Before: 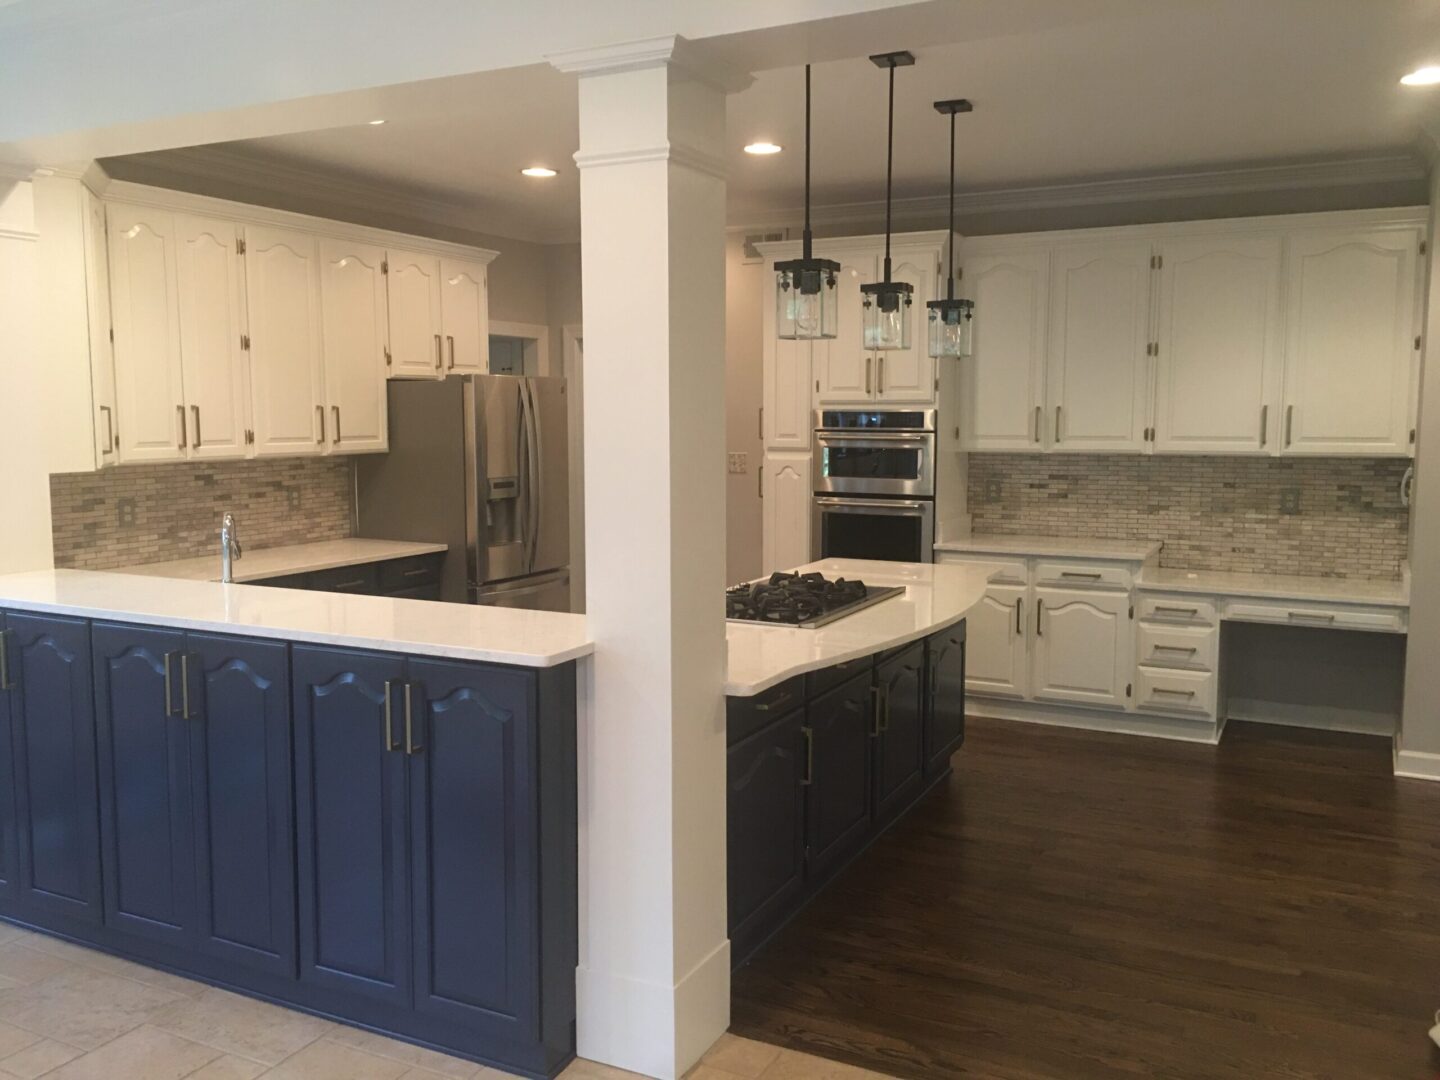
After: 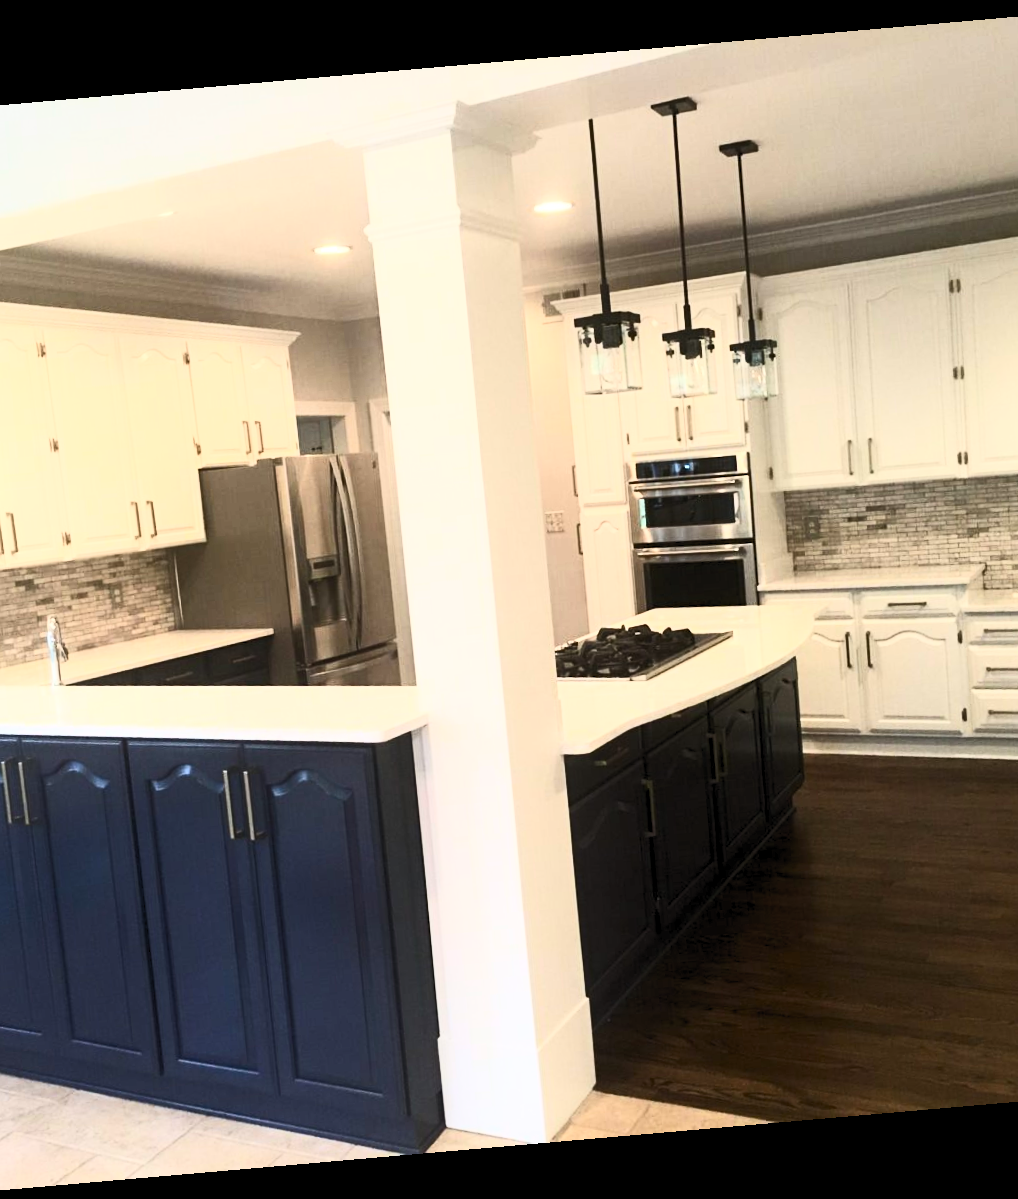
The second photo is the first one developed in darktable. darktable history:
rgb levels: levels [[0.01, 0.419, 0.839], [0, 0.5, 1], [0, 0.5, 1]]
rotate and perspective: rotation -4.98°, automatic cropping off
crop and rotate: left 14.436%, right 18.898%
contrast brightness saturation: contrast 0.62, brightness 0.34, saturation 0.14
